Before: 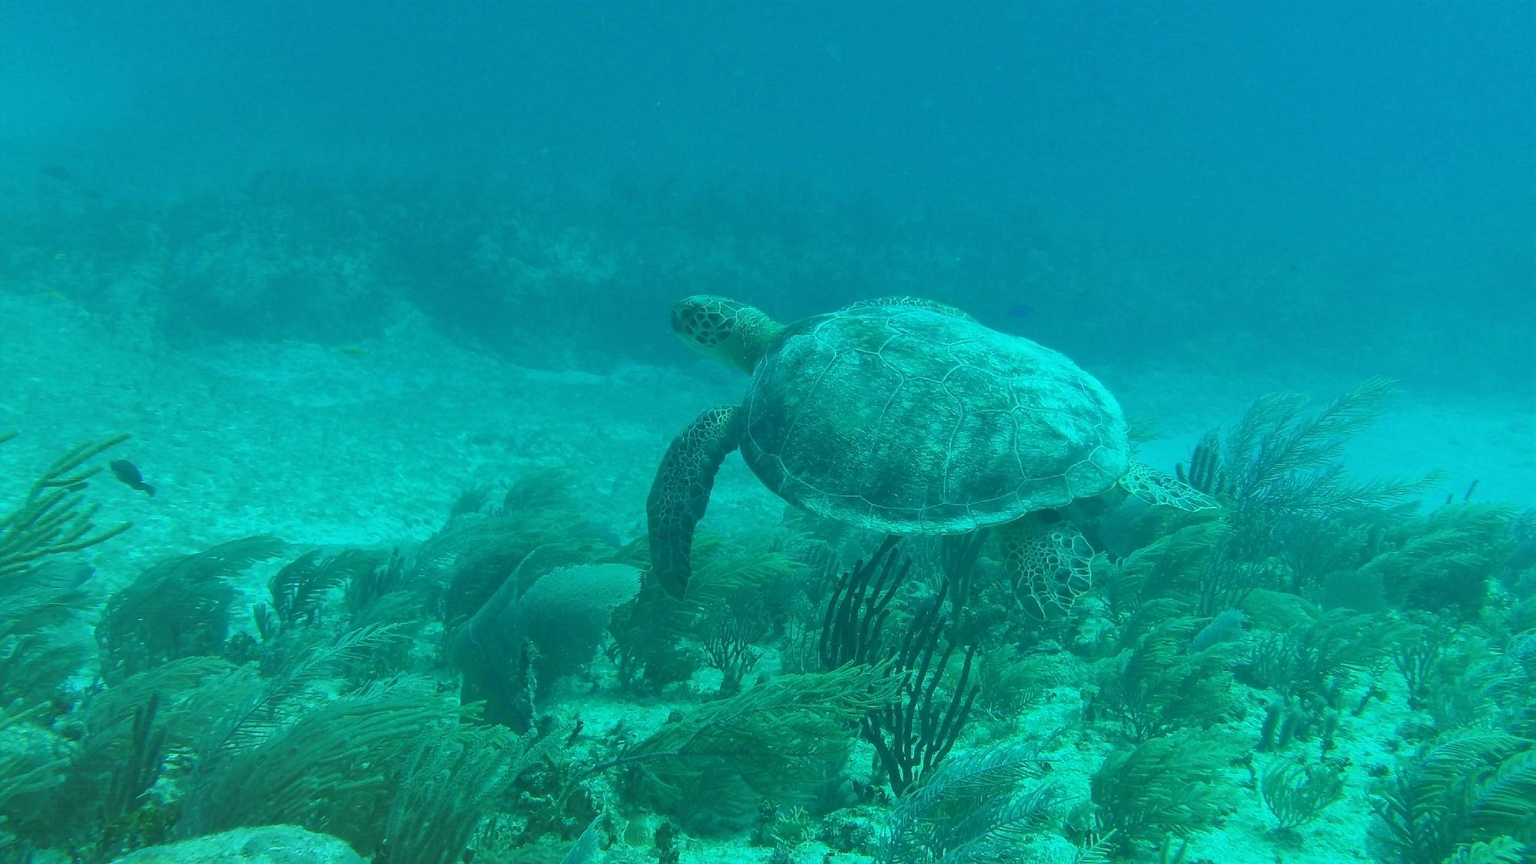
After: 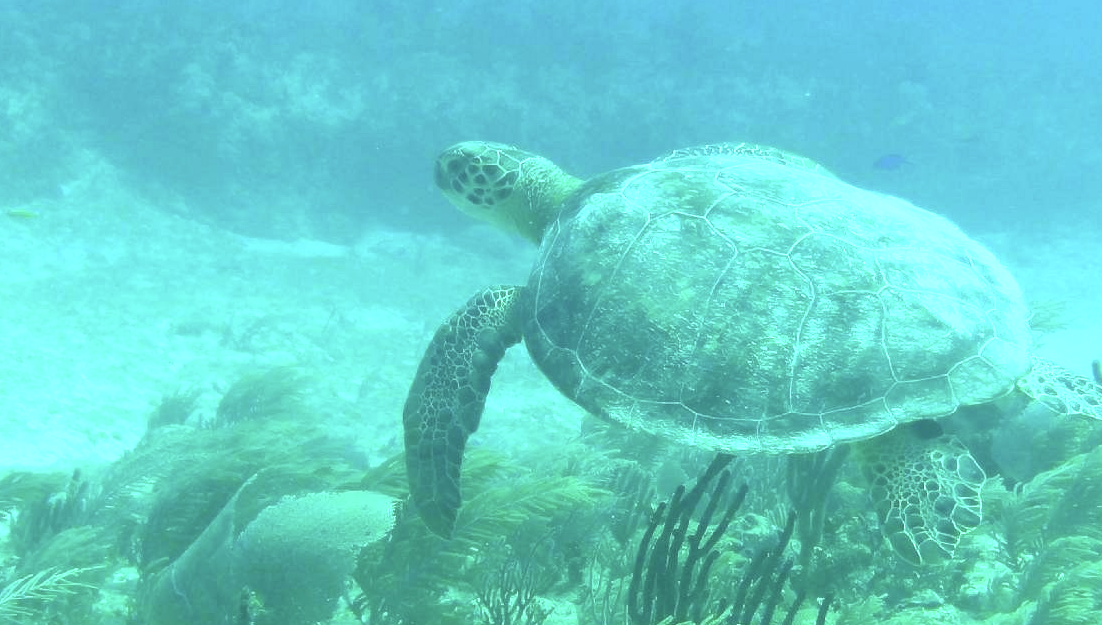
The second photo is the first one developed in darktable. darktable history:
exposure: black level correction 0, exposure 1.2 EV, compensate highlight preservation false
color correction: highlights a* 14.74, highlights b* 4.9
crop and rotate: left 21.982%, top 21.678%, right 22.87%, bottom 22.743%
